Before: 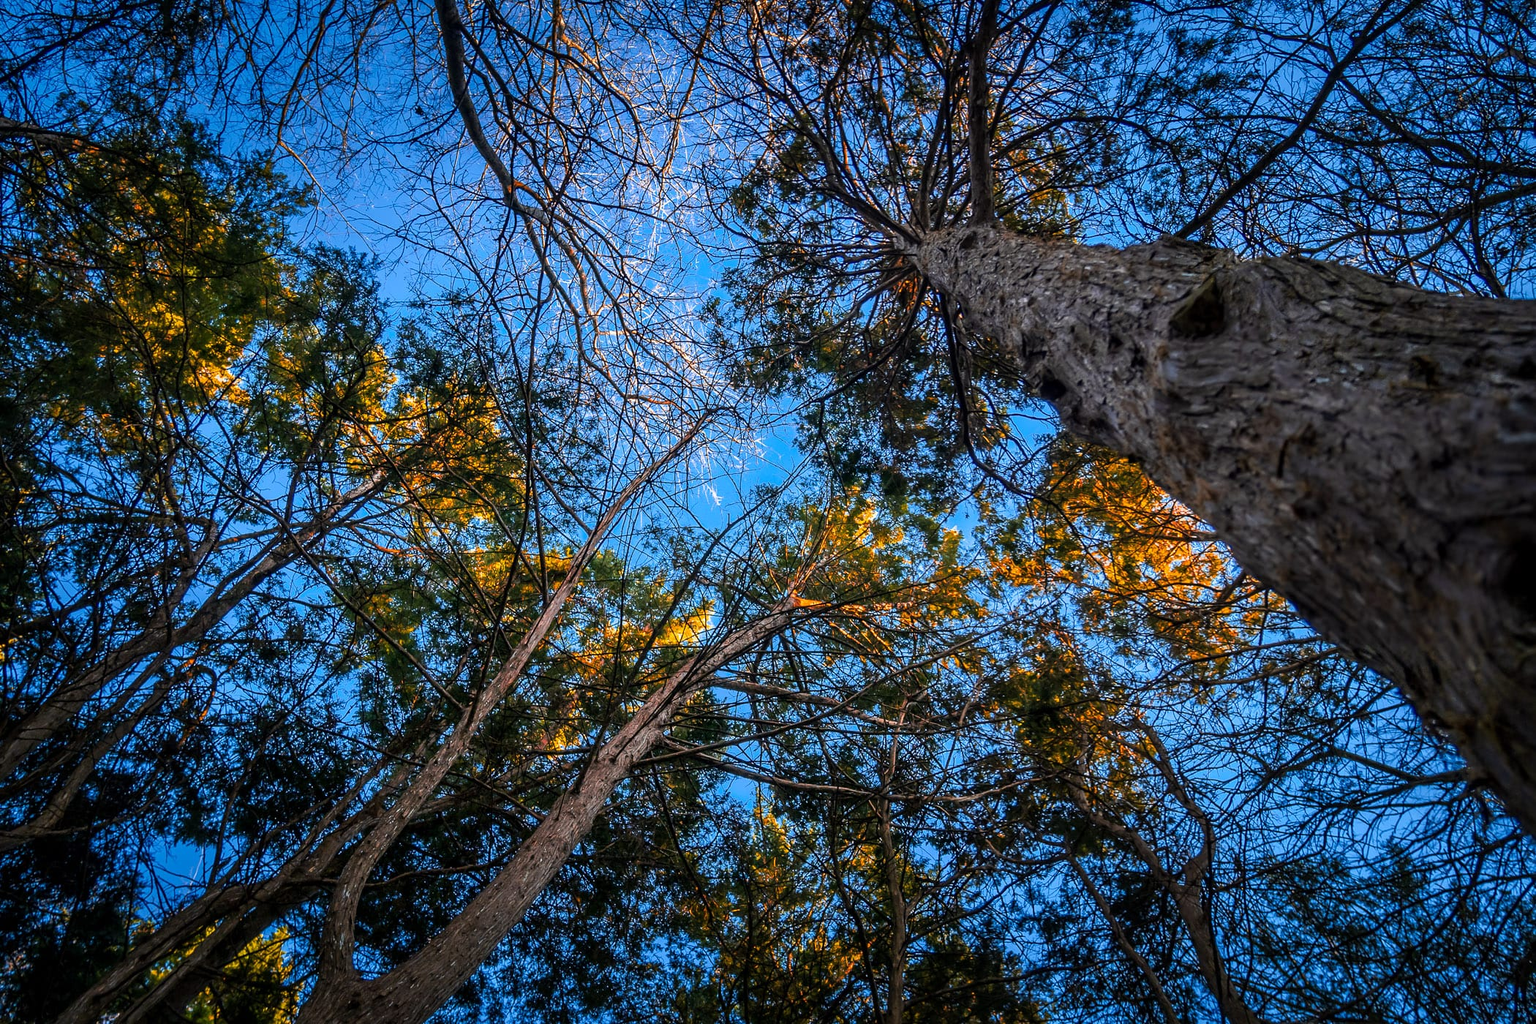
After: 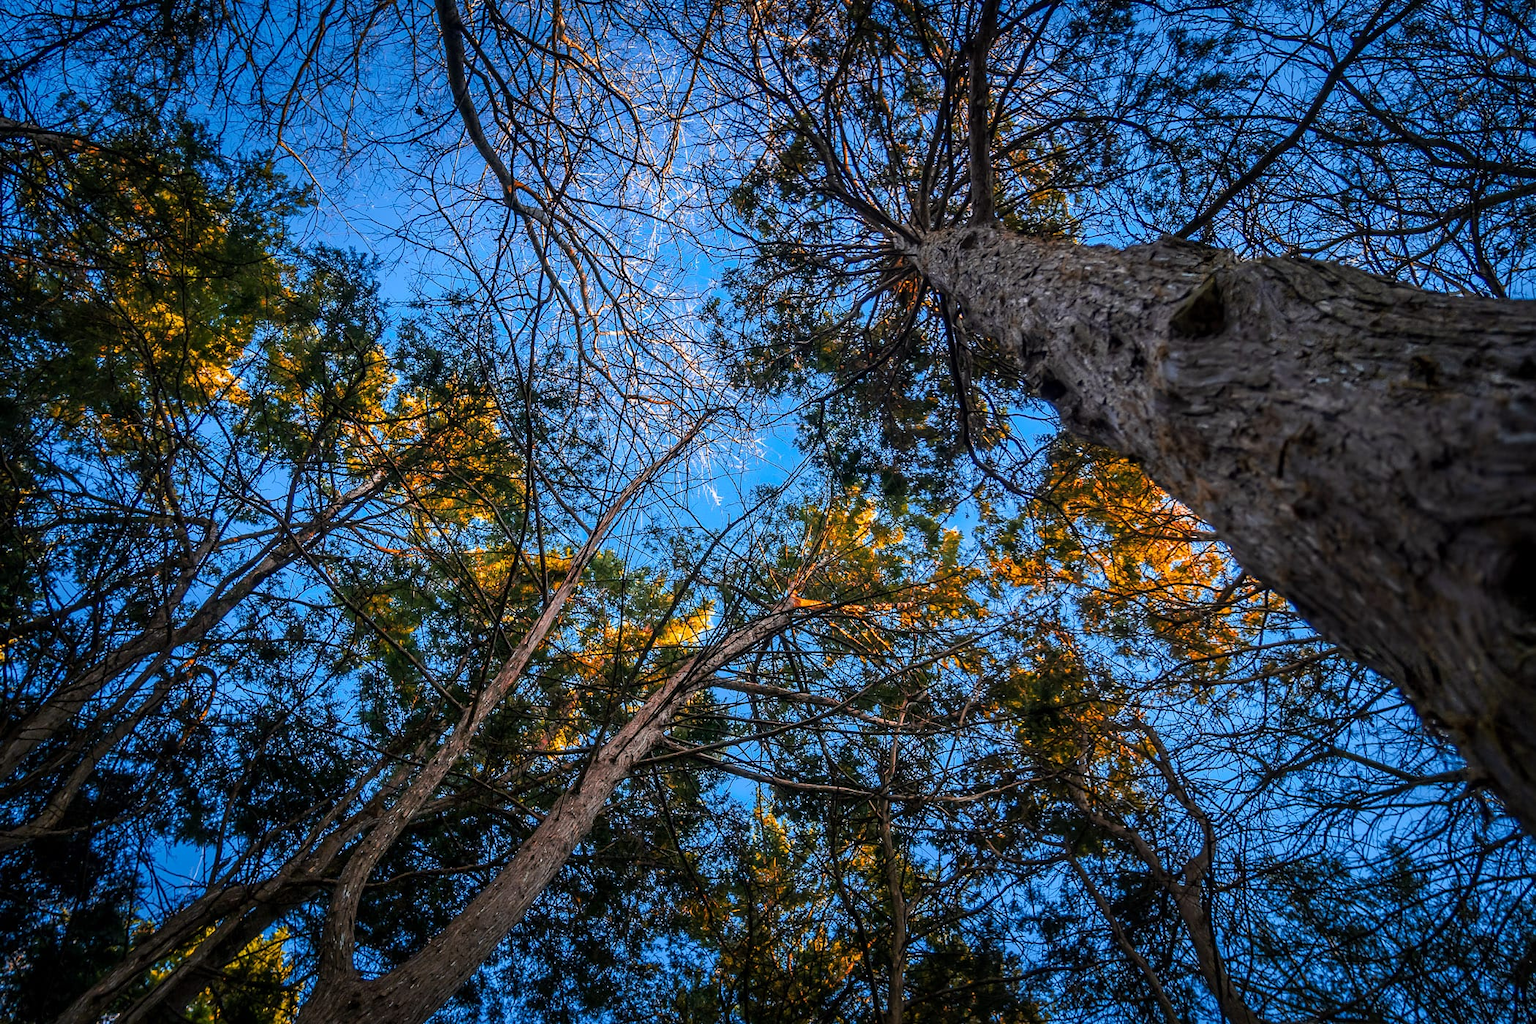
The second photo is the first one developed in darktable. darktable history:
color correction: highlights b* -0.06
